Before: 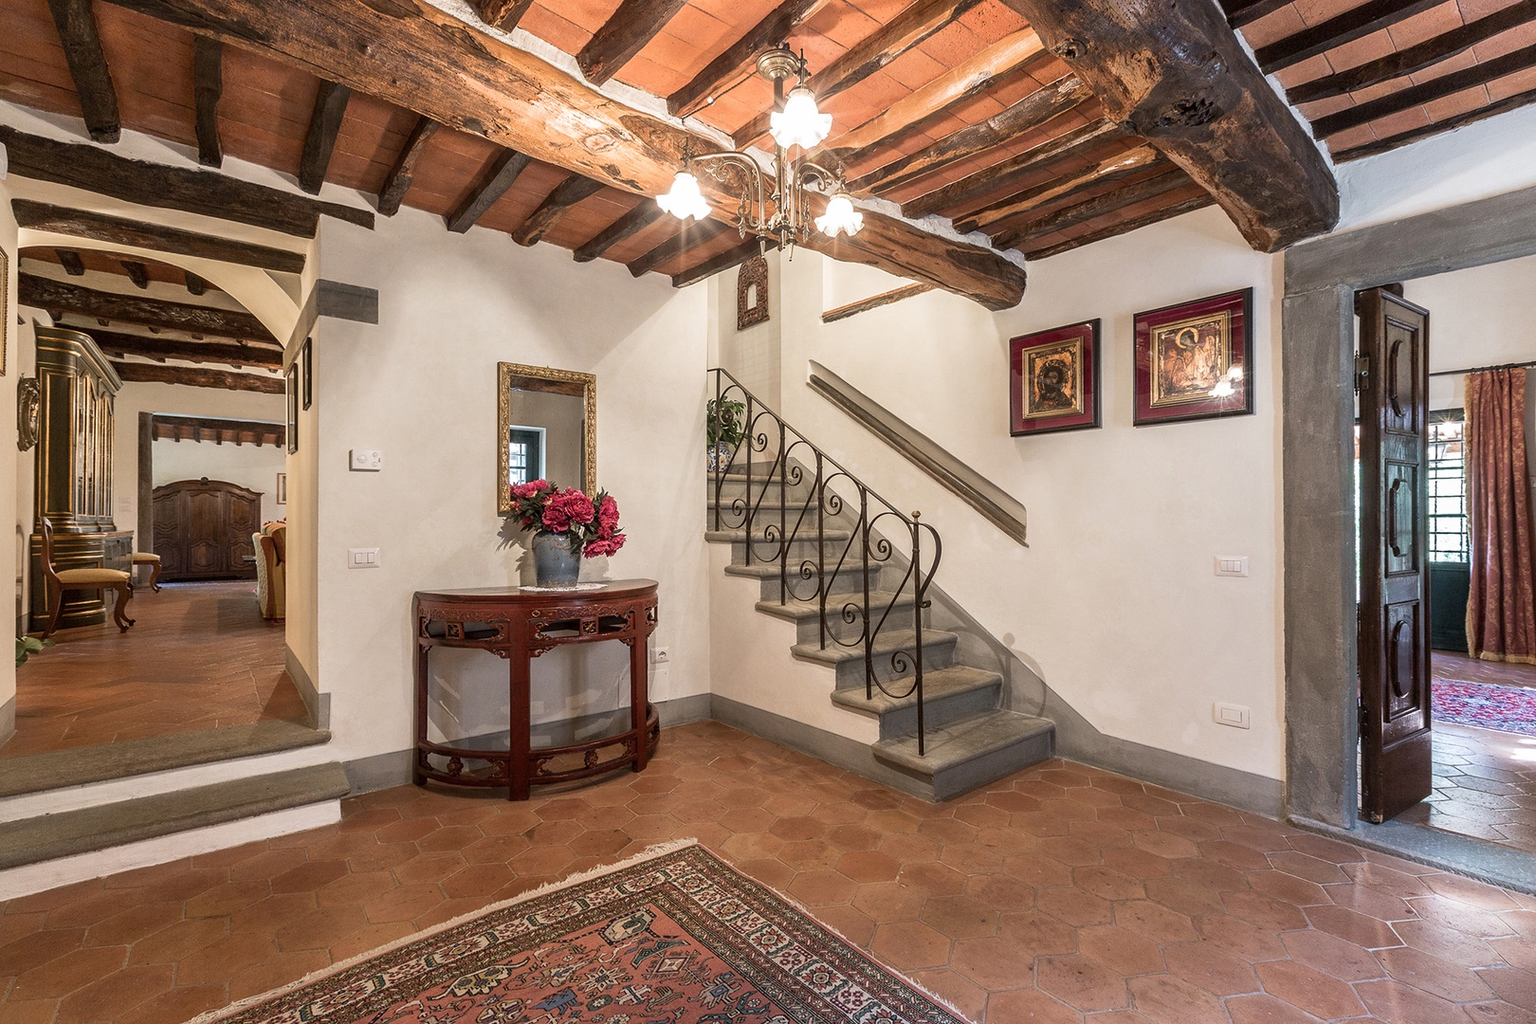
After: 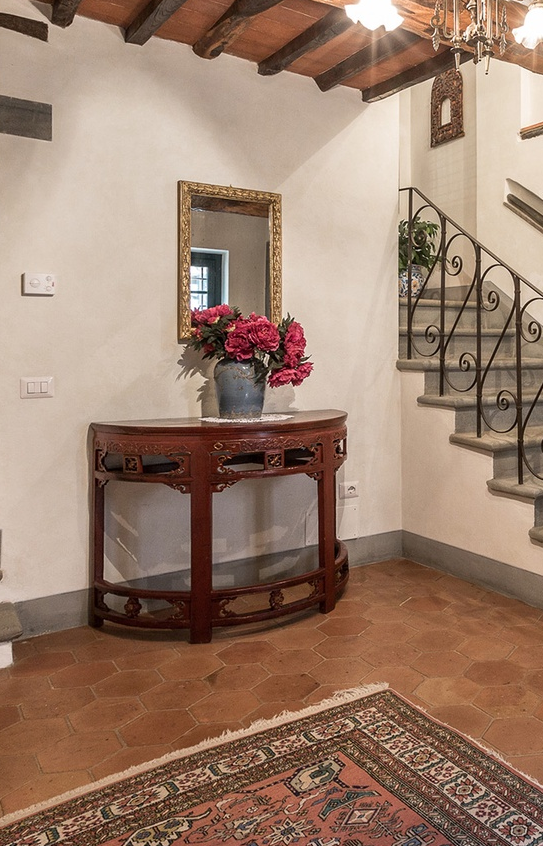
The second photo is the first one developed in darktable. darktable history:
crop and rotate: left 21.462%, top 18.692%, right 45.01%, bottom 2.966%
